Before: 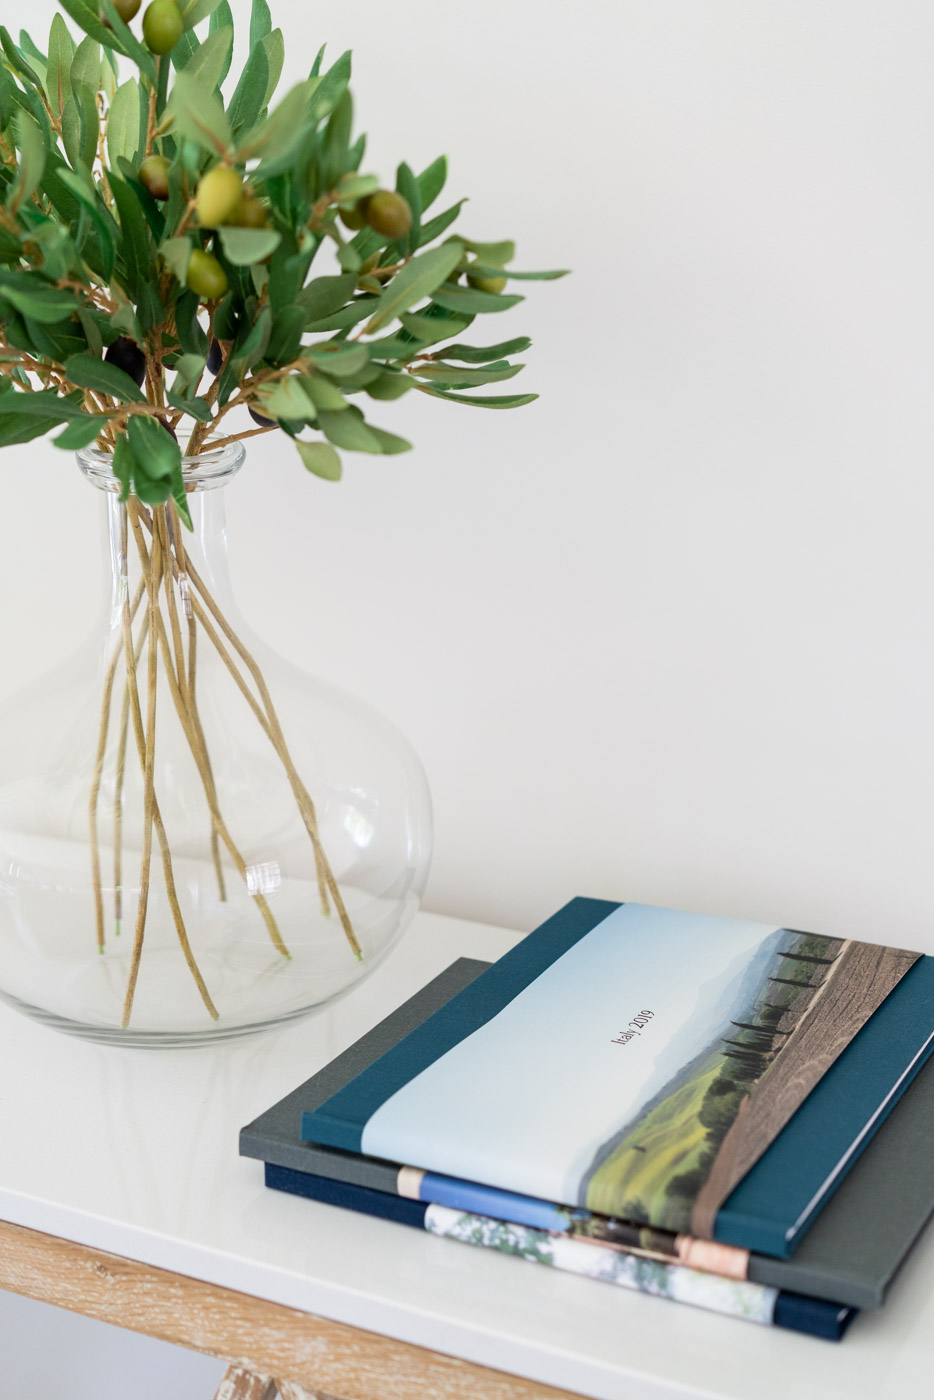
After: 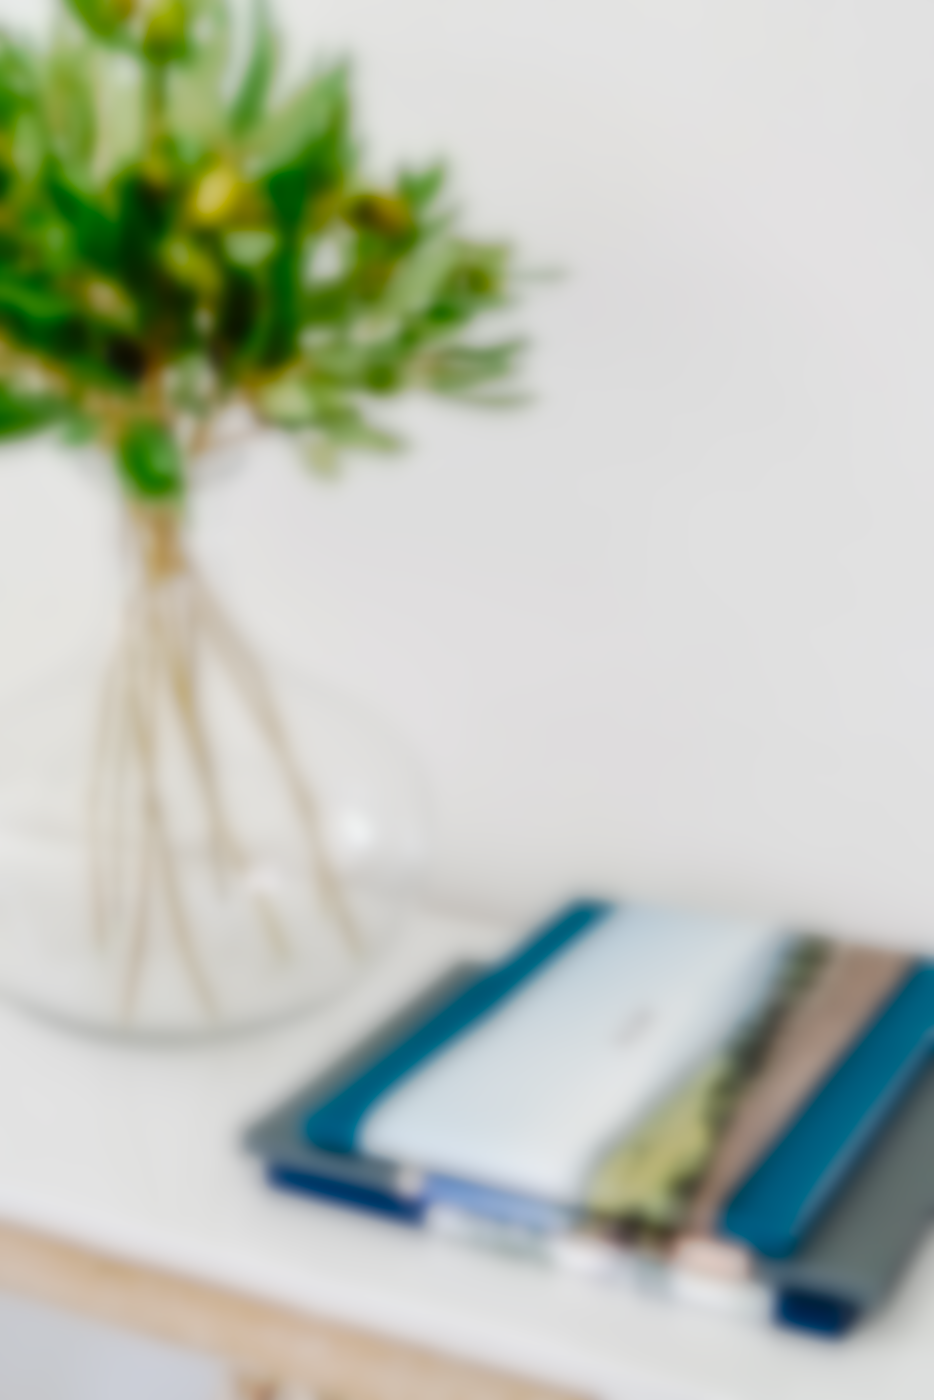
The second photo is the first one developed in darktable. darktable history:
contrast equalizer: octaves 7, y [[0.506, 0.531, 0.562, 0.606, 0.638, 0.669], [0.5 ×6], [0.5 ×6], [0 ×6], [0 ×6]]
tone curve: curves: ch0 [(0, 0) (0.003, 0.009) (0.011, 0.013) (0.025, 0.022) (0.044, 0.039) (0.069, 0.055) (0.1, 0.077) (0.136, 0.113) (0.177, 0.158) (0.224, 0.213) (0.277, 0.289) (0.335, 0.367) (0.399, 0.451) (0.468, 0.532) (0.543, 0.615) (0.623, 0.696) (0.709, 0.755) (0.801, 0.818) (0.898, 0.893) (1, 1)], preserve colors none
lowpass: on, module defaults
color balance rgb: perceptual saturation grading › global saturation 20%, perceptual saturation grading › highlights -25%, perceptual saturation grading › shadows 50%
